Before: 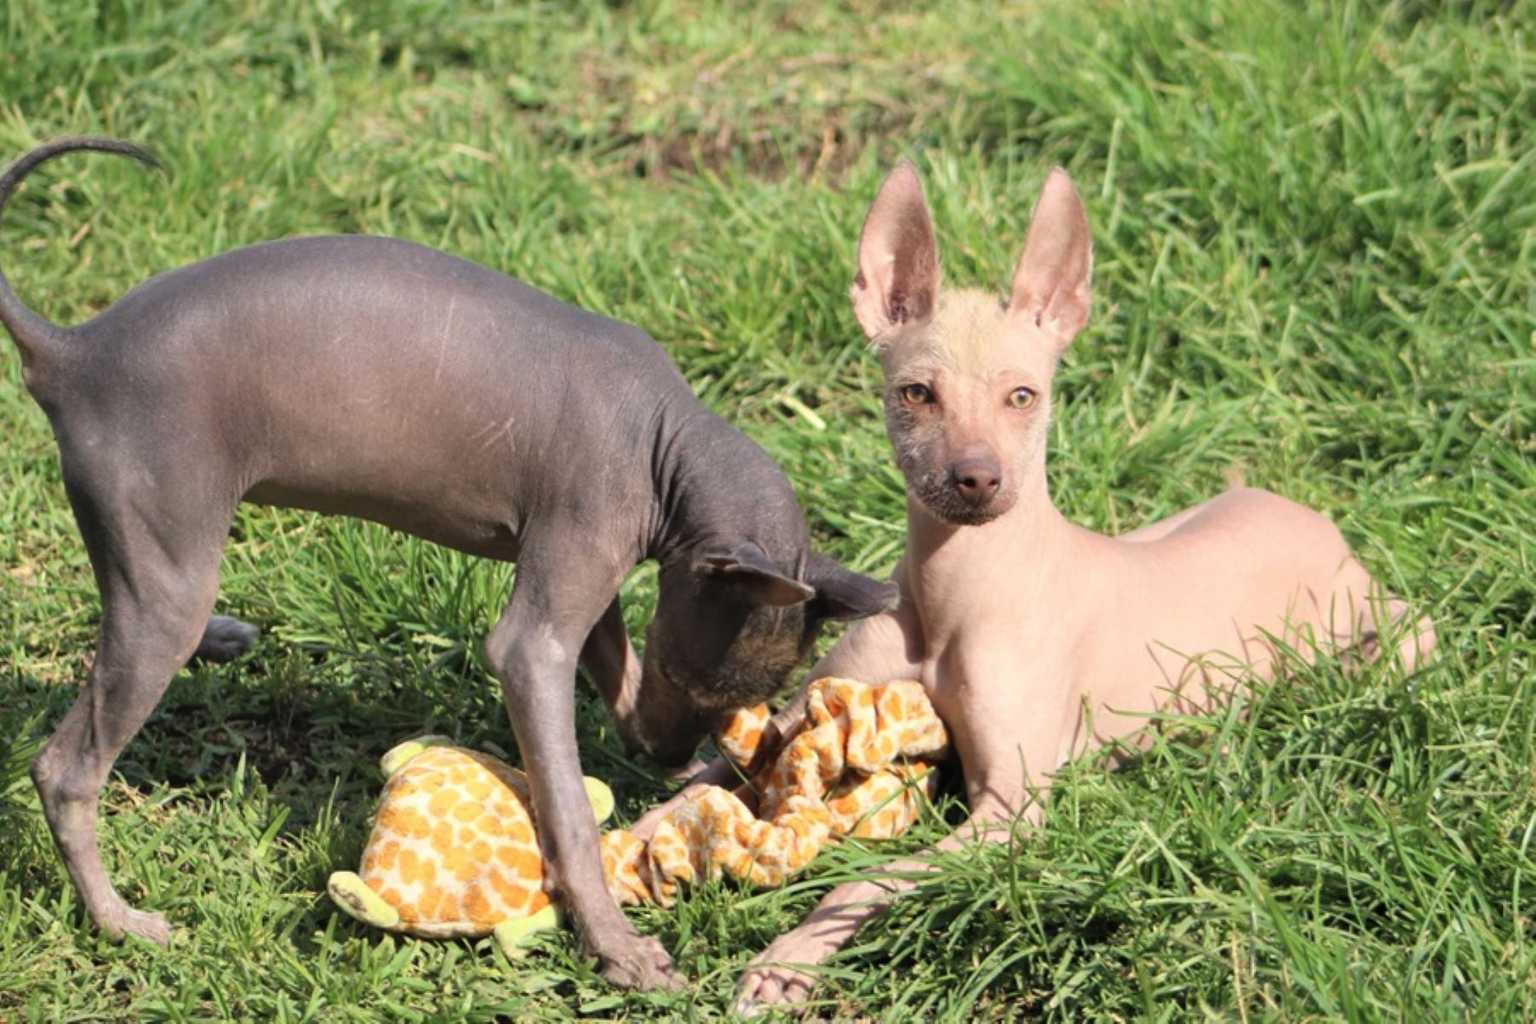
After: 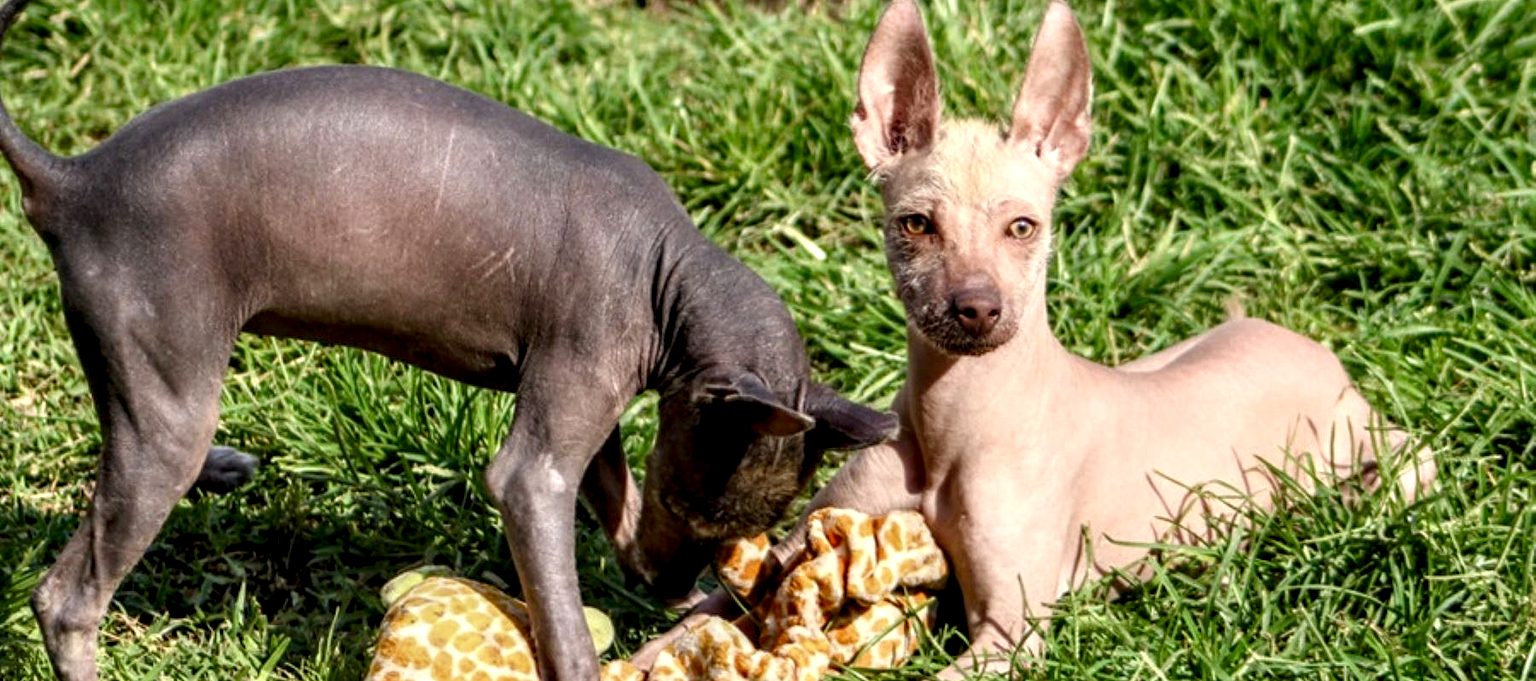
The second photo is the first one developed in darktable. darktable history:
crop: top 16.658%, bottom 16.704%
color balance rgb: power › hue 60.71°, global offset › luminance -0.495%, perceptual saturation grading › global saturation 24.996%, perceptual saturation grading › highlights -28.528%, perceptual saturation grading › shadows 33.238%
contrast brightness saturation: brightness -0.093
local contrast: highlights 15%, shadows 39%, detail 183%, midtone range 0.475
